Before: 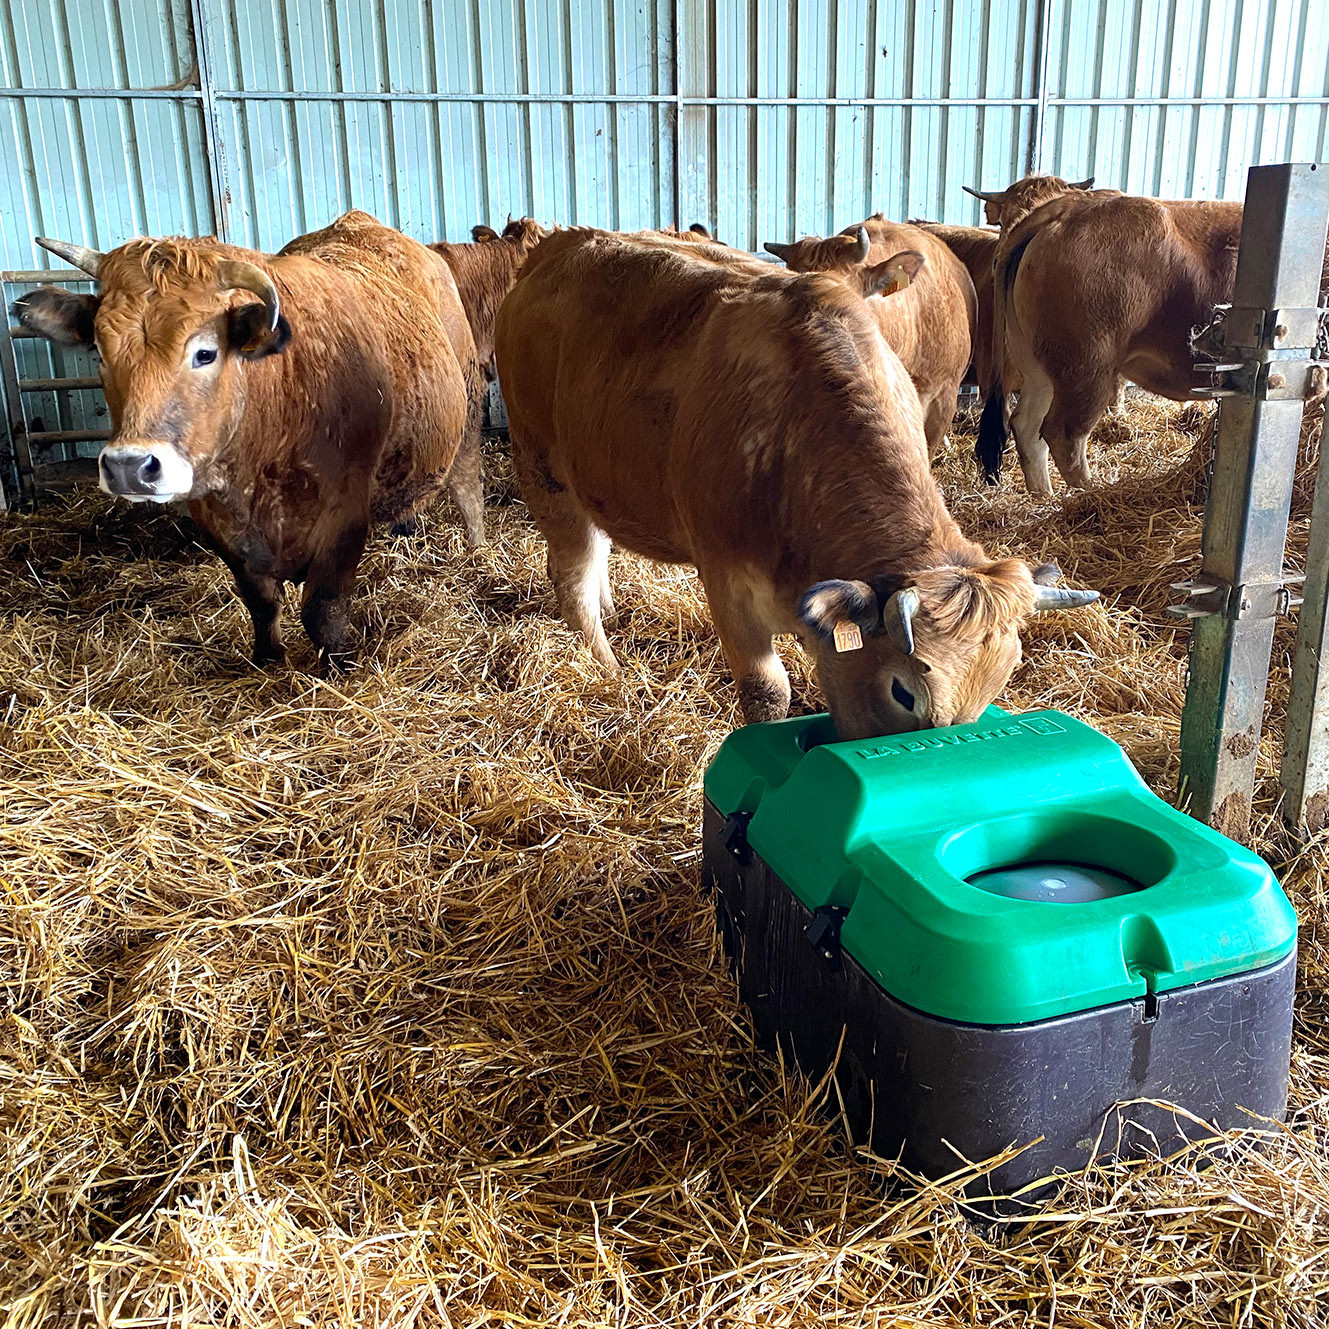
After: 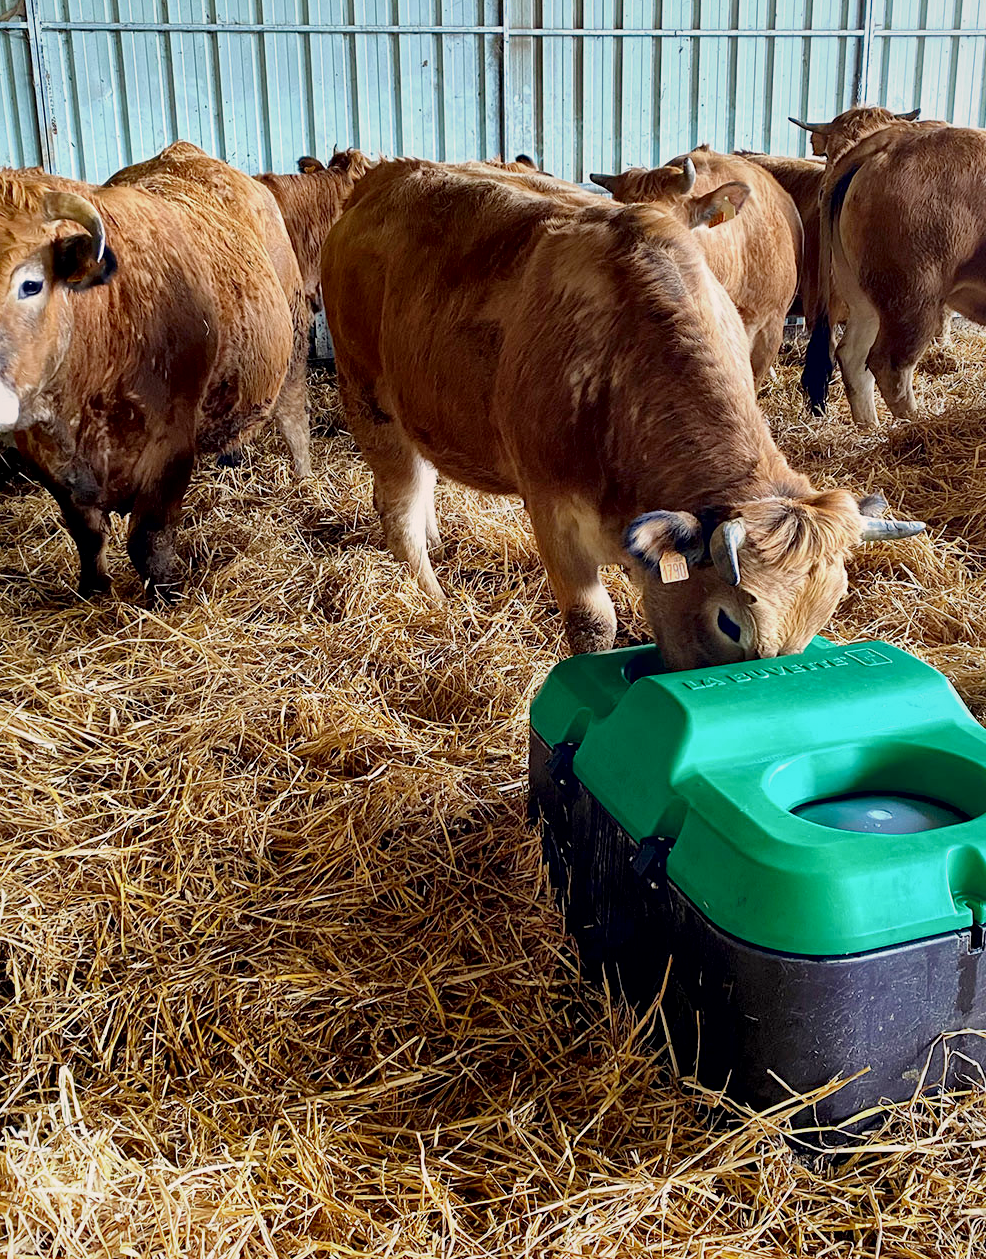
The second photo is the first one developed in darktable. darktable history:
exposure: exposure -0.05 EV
crop and rotate: left 13.15%, top 5.251%, right 12.609%
filmic rgb: black relative exposure -16 EV, threshold -0.33 EV, transition 3.19 EV, structure ↔ texture 100%, target black luminance 0%, hardness 7.57, latitude 72.96%, contrast 0.908, highlights saturation mix 10%, shadows ↔ highlights balance -0.38%, add noise in highlights 0, preserve chrominance no, color science v4 (2020), iterations of high-quality reconstruction 10, enable highlight reconstruction true
local contrast: mode bilateral grid, contrast 20, coarseness 50, detail 171%, midtone range 0.2
